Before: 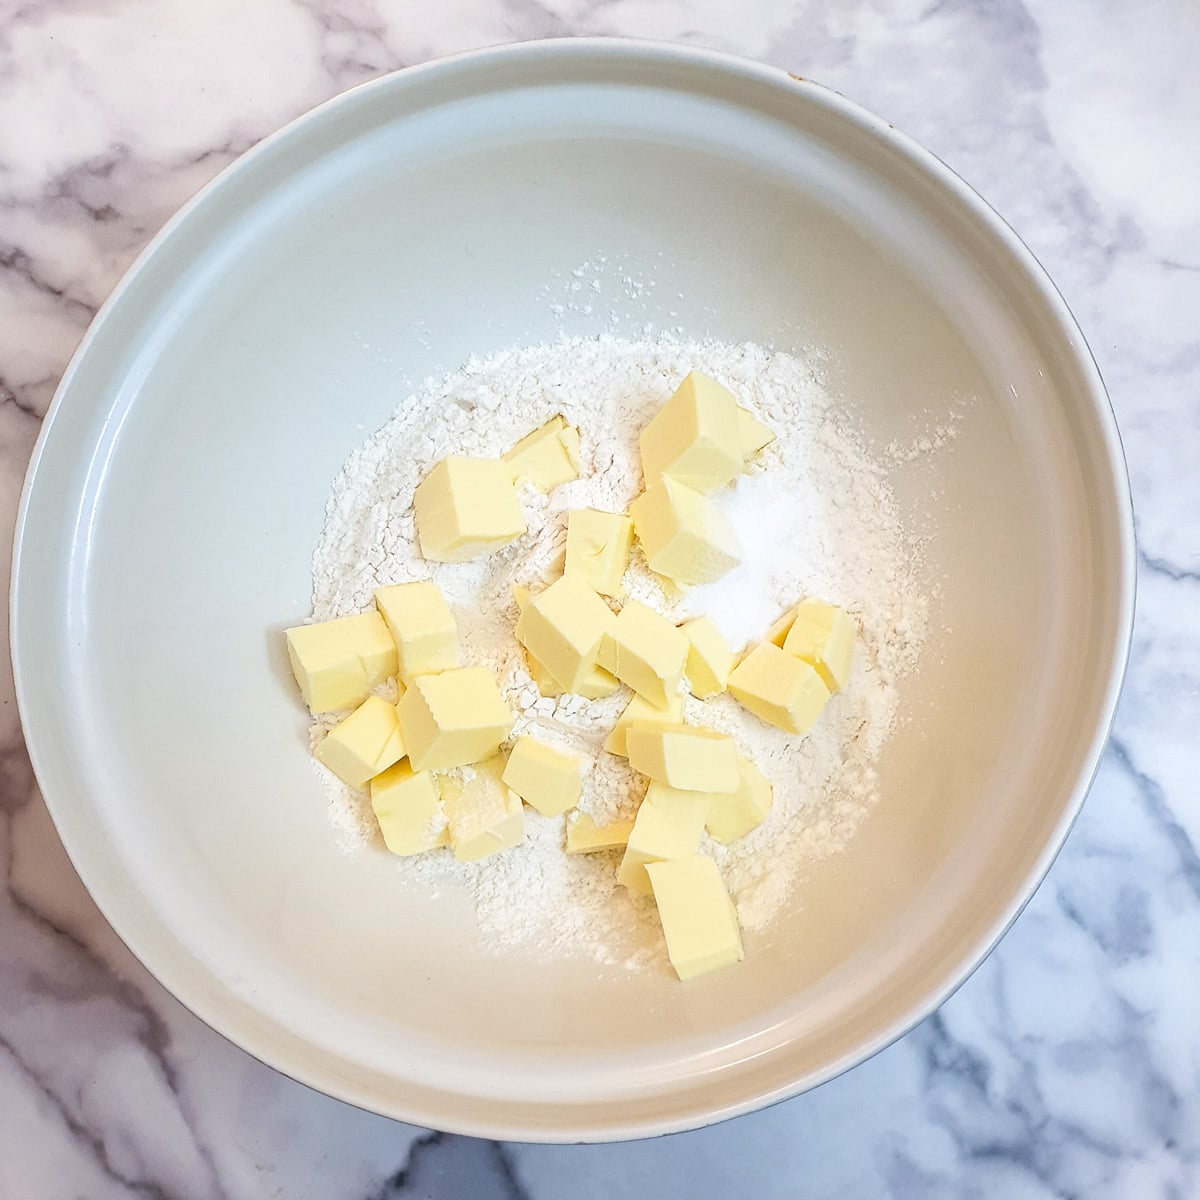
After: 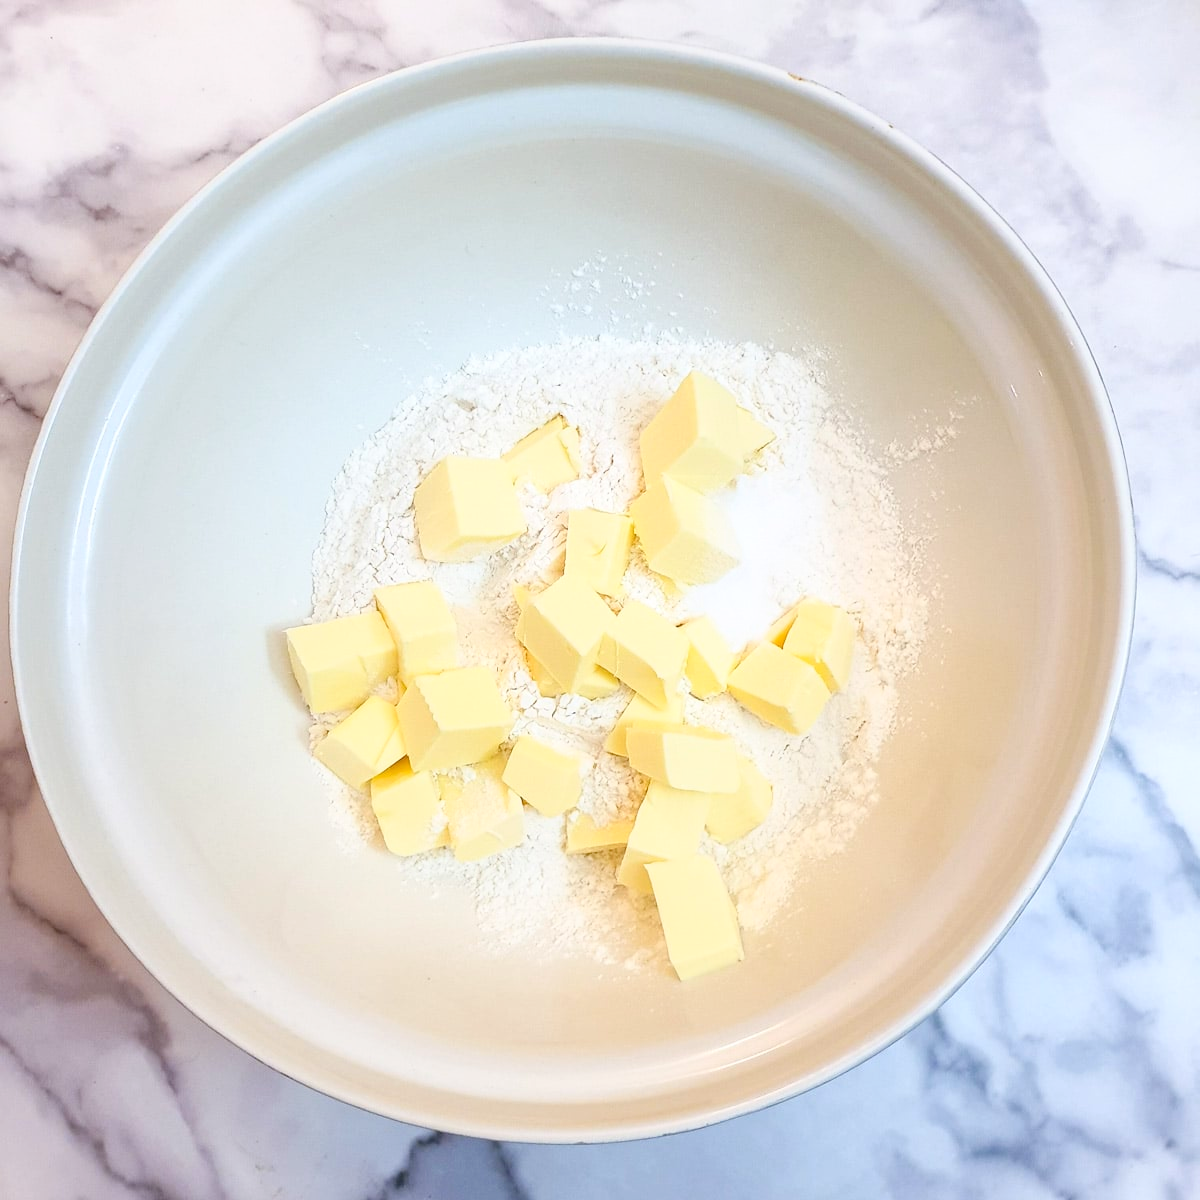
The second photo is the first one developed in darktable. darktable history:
tone curve: curves: ch0 [(0, 0) (0.003, 0.022) (0.011, 0.025) (0.025, 0.032) (0.044, 0.055) (0.069, 0.089) (0.1, 0.133) (0.136, 0.18) (0.177, 0.231) (0.224, 0.291) (0.277, 0.35) (0.335, 0.42) (0.399, 0.496) (0.468, 0.561) (0.543, 0.632) (0.623, 0.706) (0.709, 0.783) (0.801, 0.865) (0.898, 0.947) (1, 1)], color space Lab, linked channels, preserve colors none
